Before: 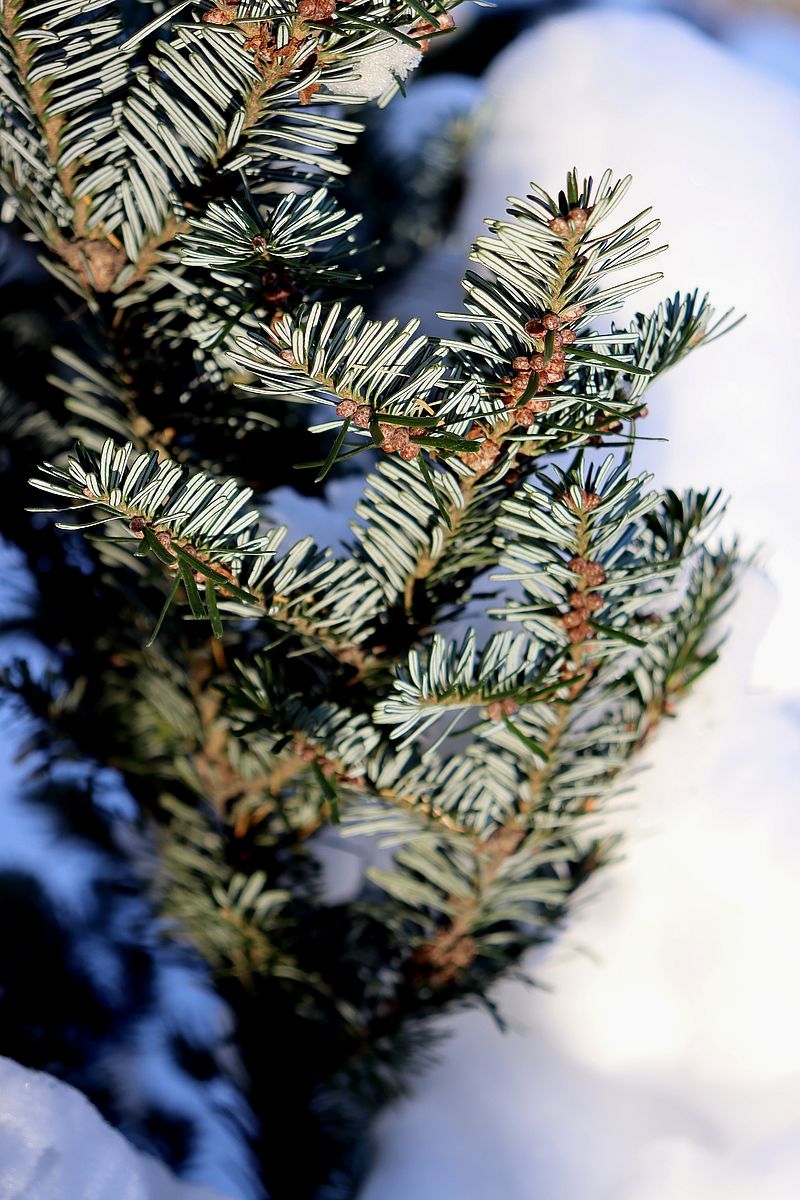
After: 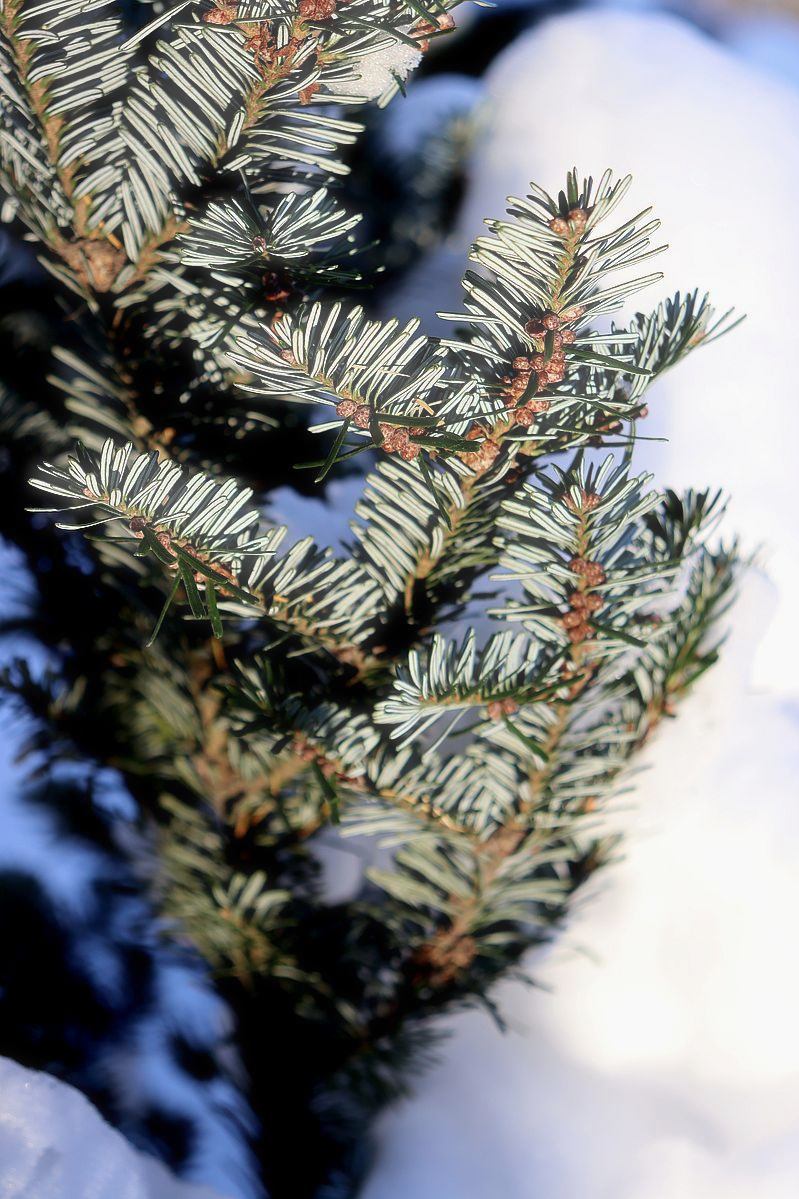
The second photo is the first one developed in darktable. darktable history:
haze removal: strength -0.1, adaptive false
